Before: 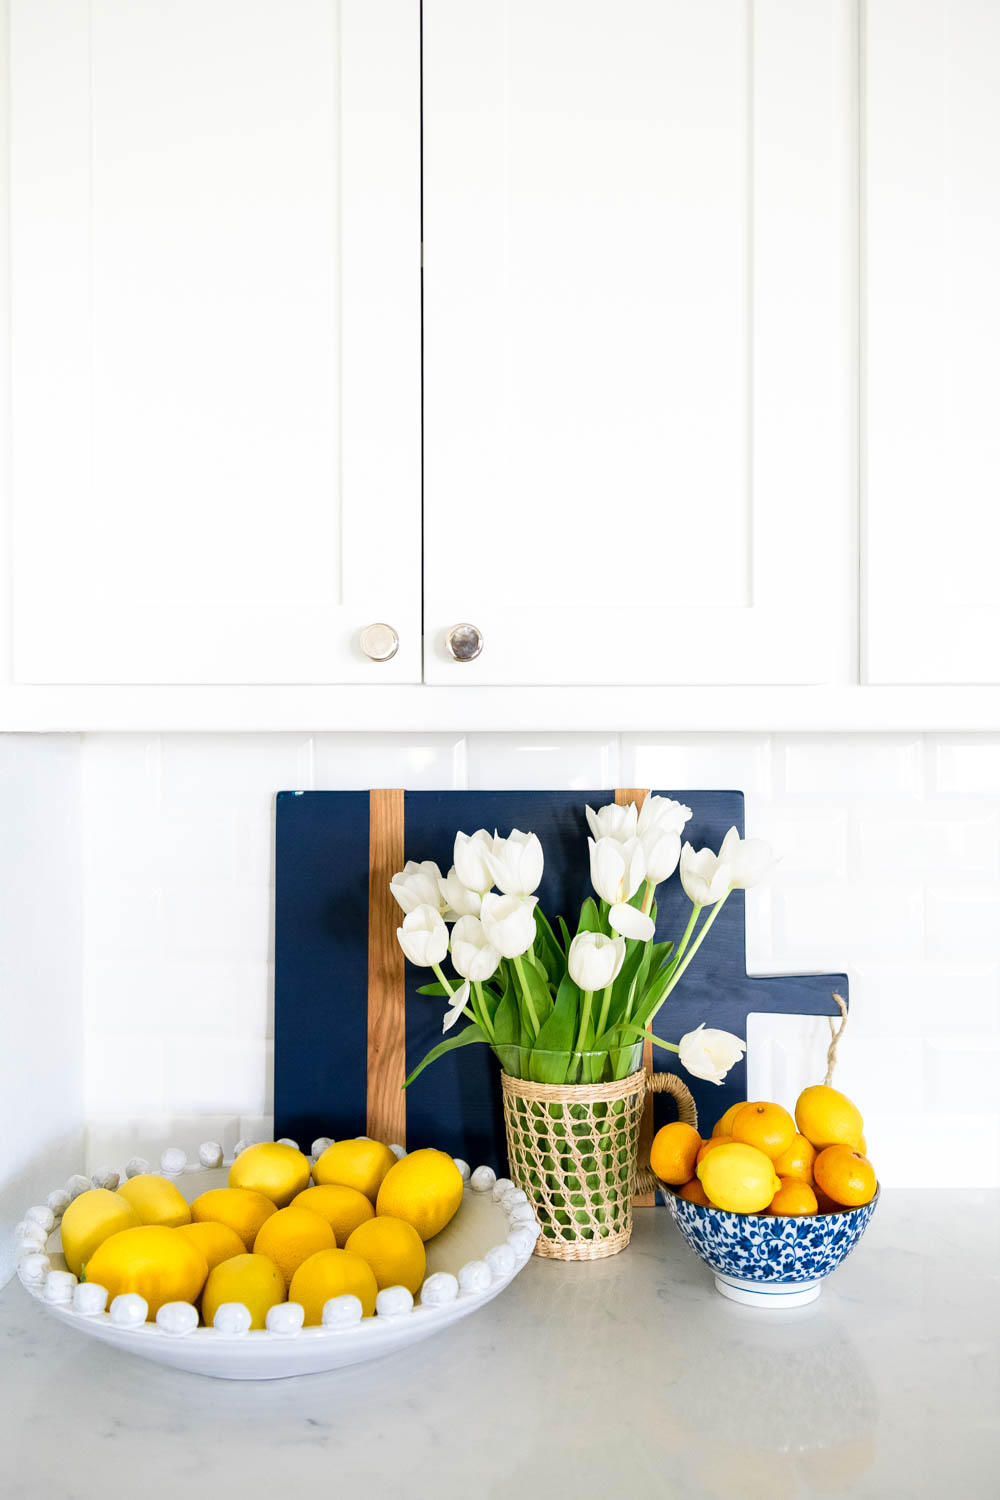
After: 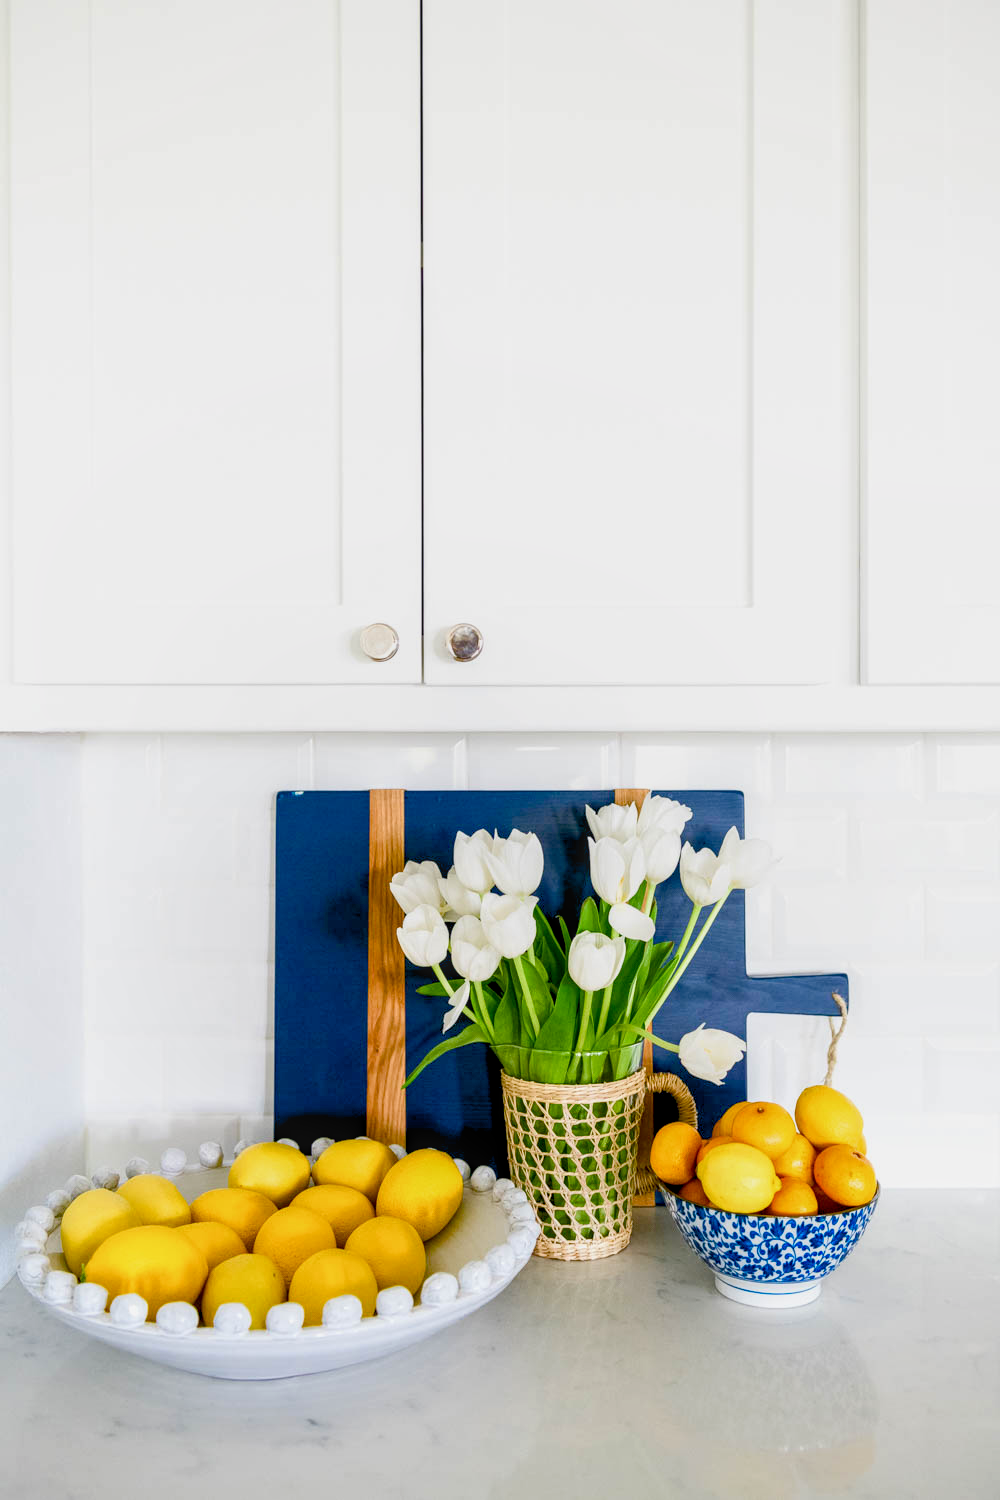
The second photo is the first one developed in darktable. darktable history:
color balance rgb: global offset › luminance -0.5%, perceptual saturation grading › highlights -17.77%, perceptual saturation grading › mid-tones 33.1%, perceptual saturation grading › shadows 50.52%, perceptual brilliance grading › highlights 10.8%, perceptual brilliance grading › shadows -10.8%, global vibrance 24.22%, contrast -25%
local contrast: detail 130%
